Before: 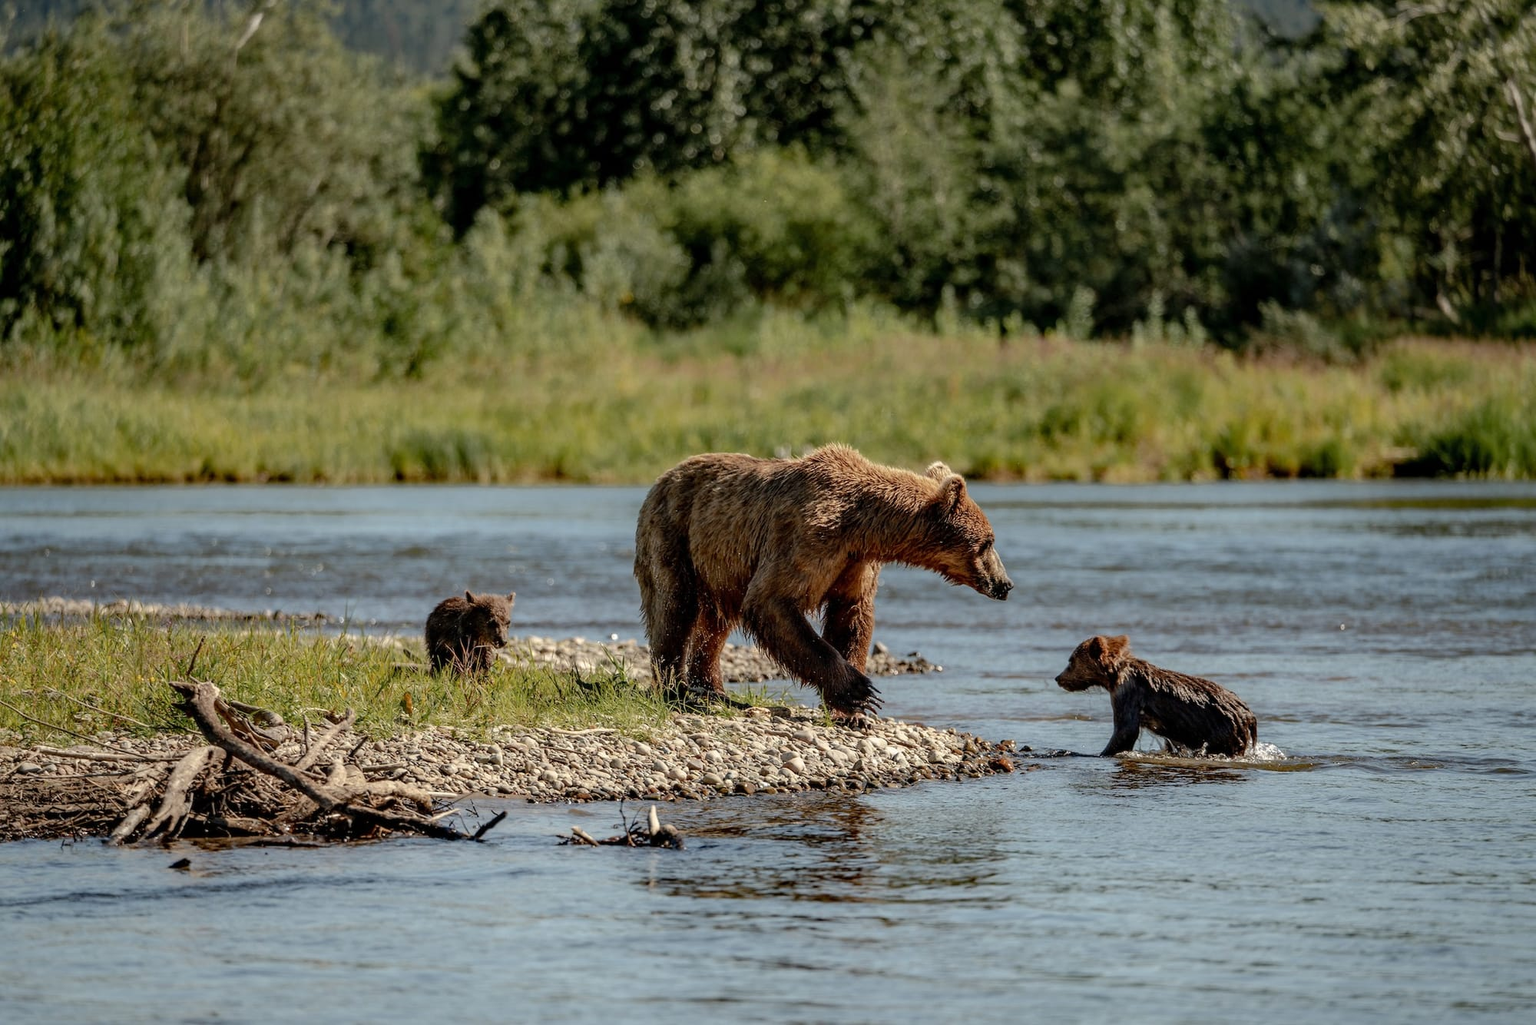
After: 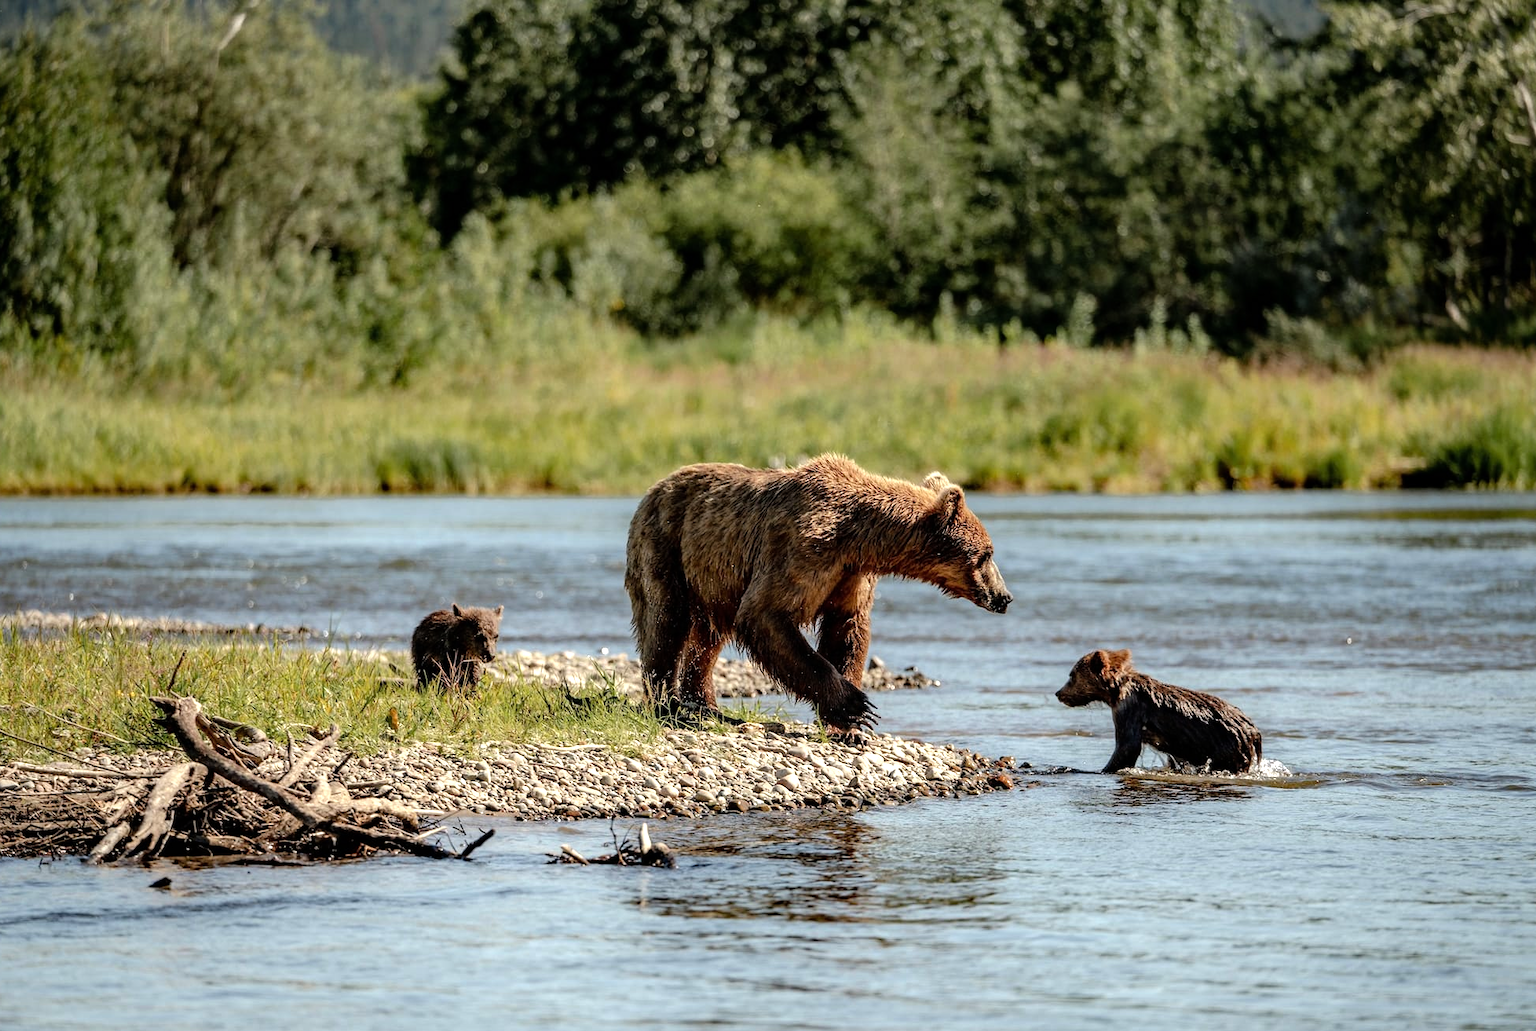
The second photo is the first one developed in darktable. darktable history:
crop and rotate: left 1.506%, right 0.645%, bottom 1.561%
tone equalizer: -8 EV -0.753 EV, -7 EV -0.676 EV, -6 EV -0.626 EV, -5 EV -0.388 EV, -3 EV 0.383 EV, -2 EV 0.6 EV, -1 EV 0.686 EV, +0 EV 0.76 EV
